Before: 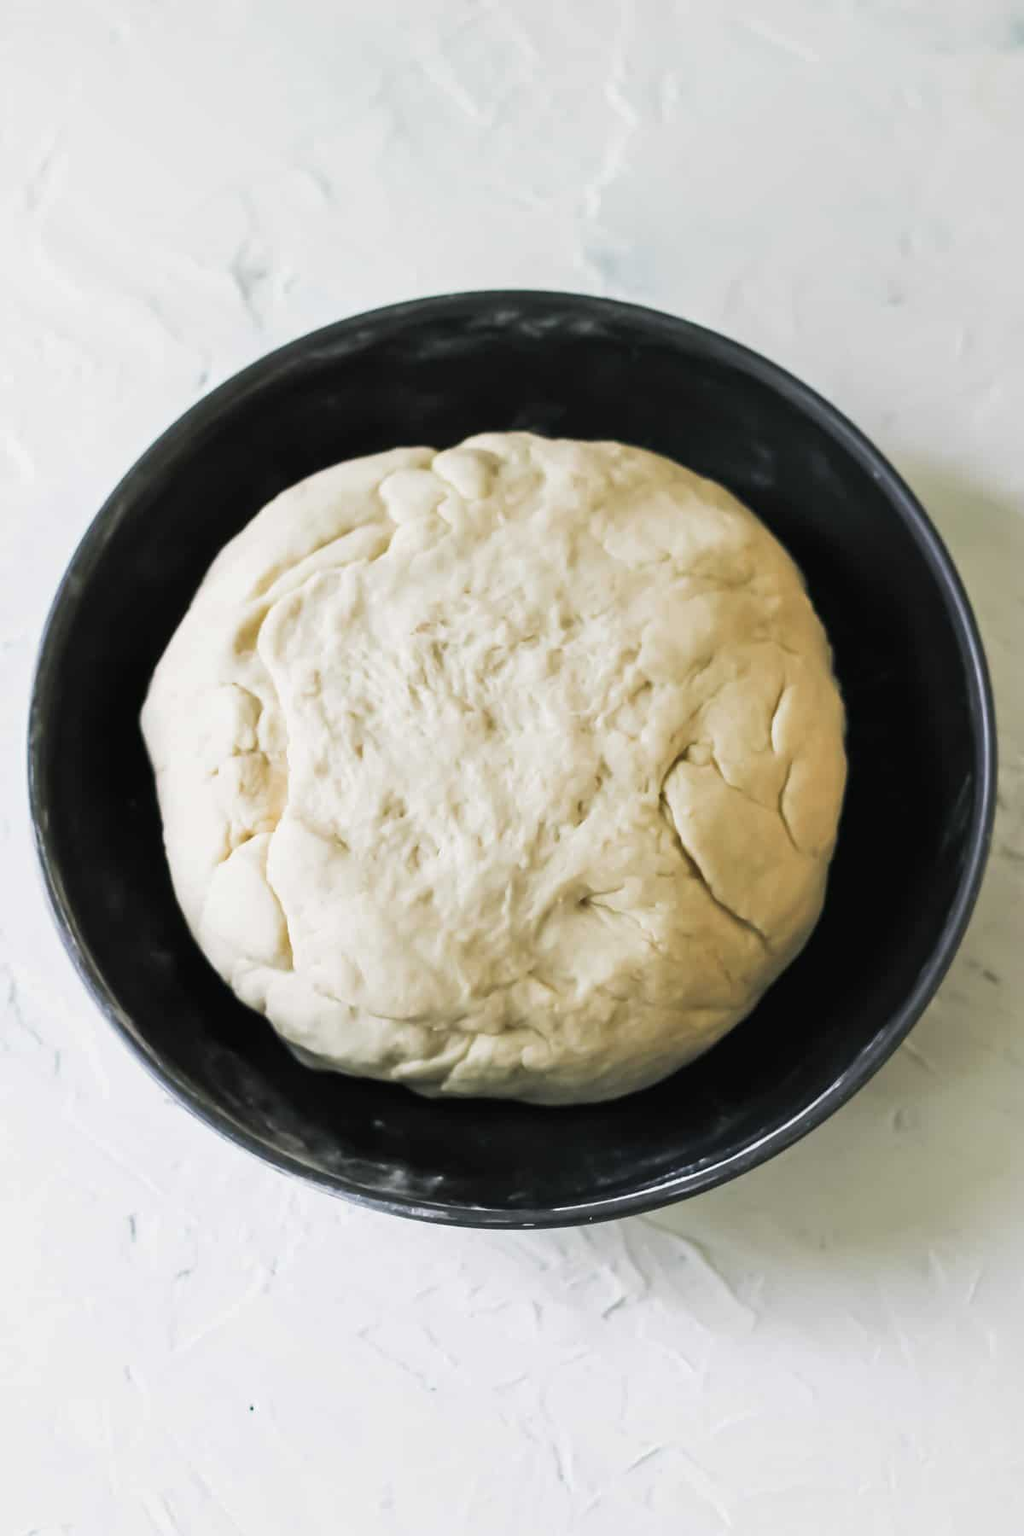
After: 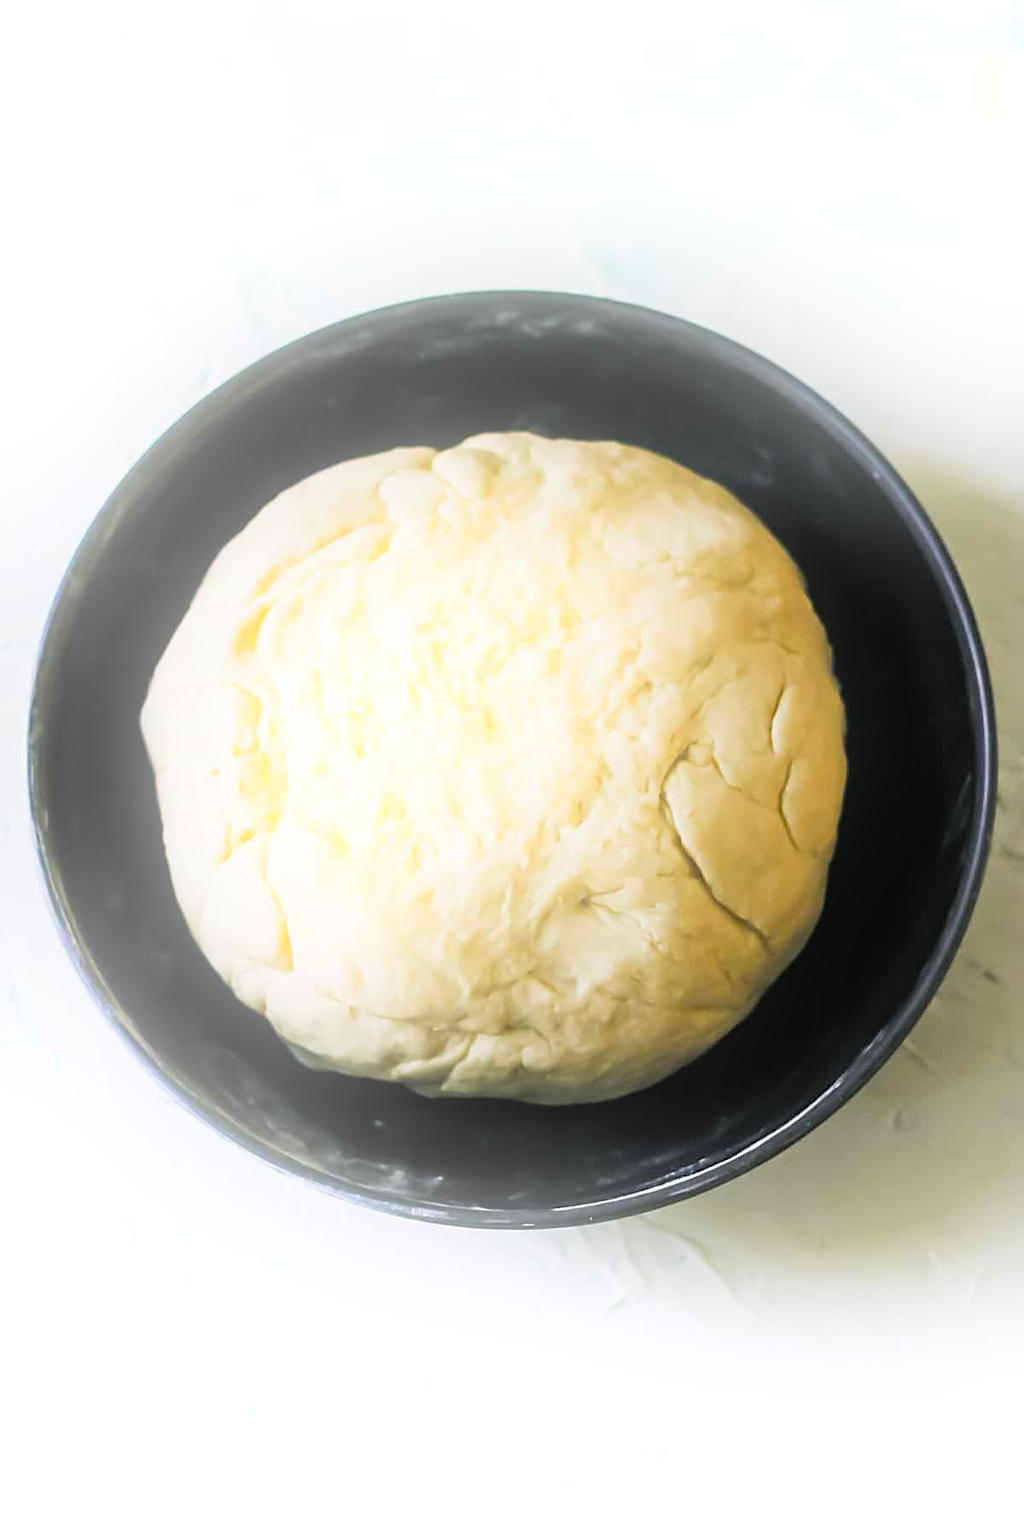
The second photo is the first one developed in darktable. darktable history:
bloom: on, module defaults
sharpen: on, module defaults
color balance rgb: perceptual saturation grading › global saturation 20%, global vibrance 20%
